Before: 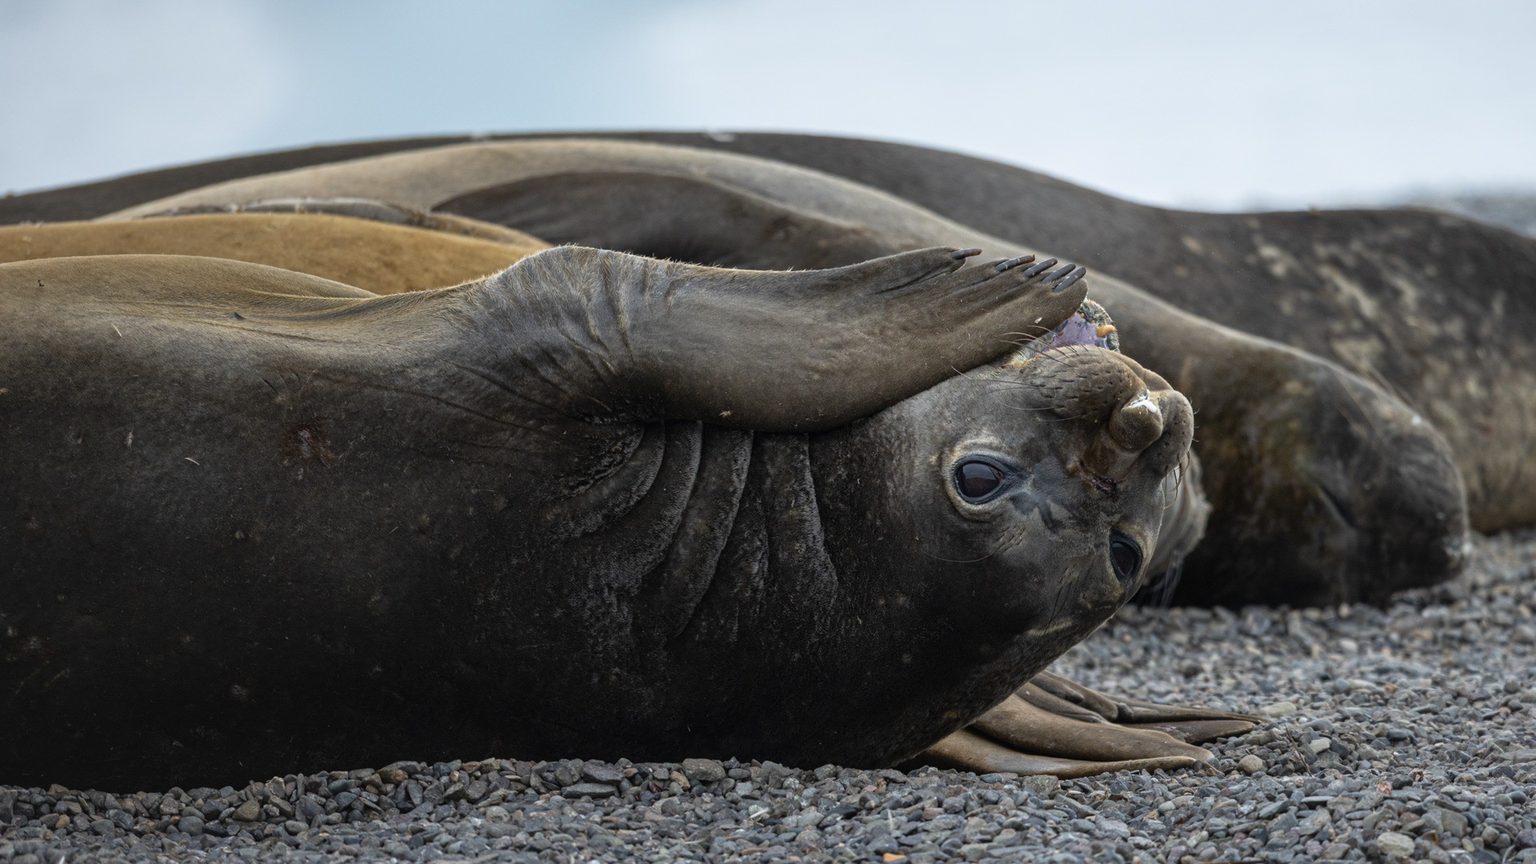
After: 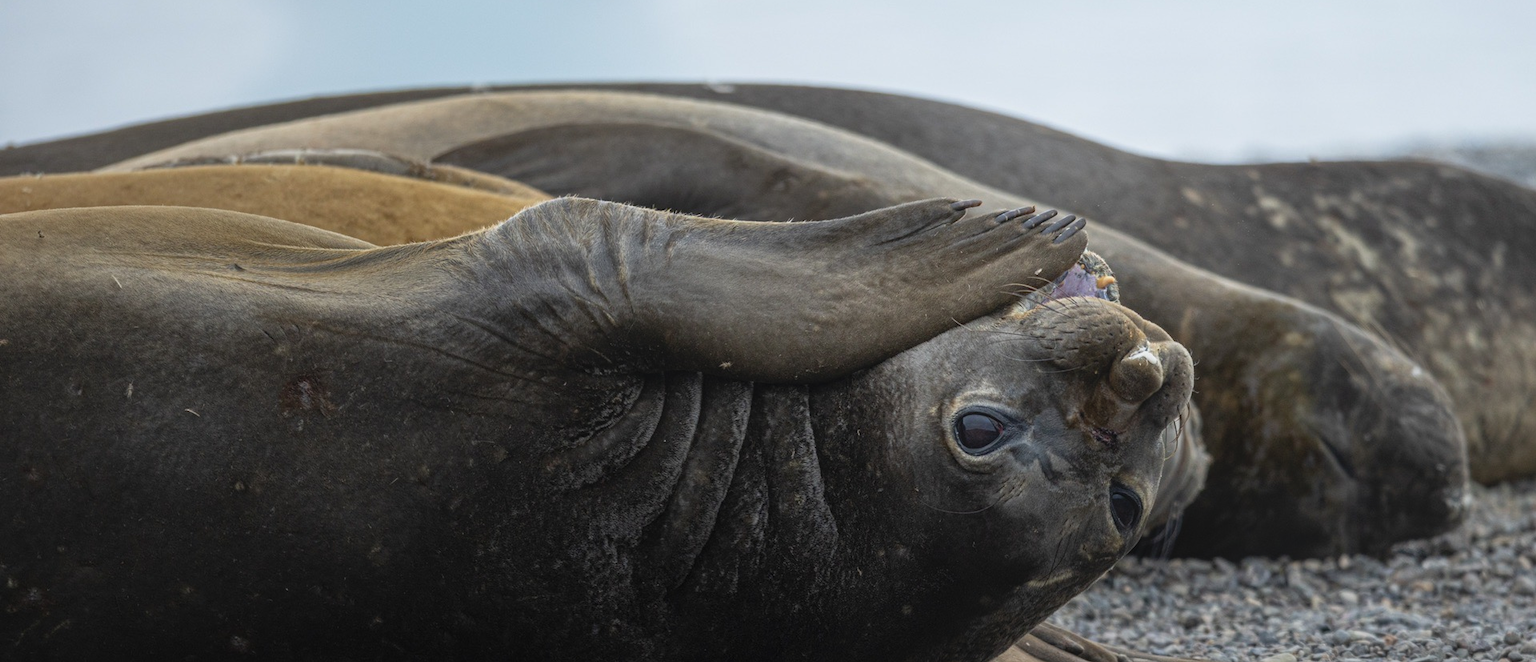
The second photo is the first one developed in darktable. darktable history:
local contrast: highlights 48%, shadows 0%, detail 100%
crop: top 5.667%, bottom 17.637%
